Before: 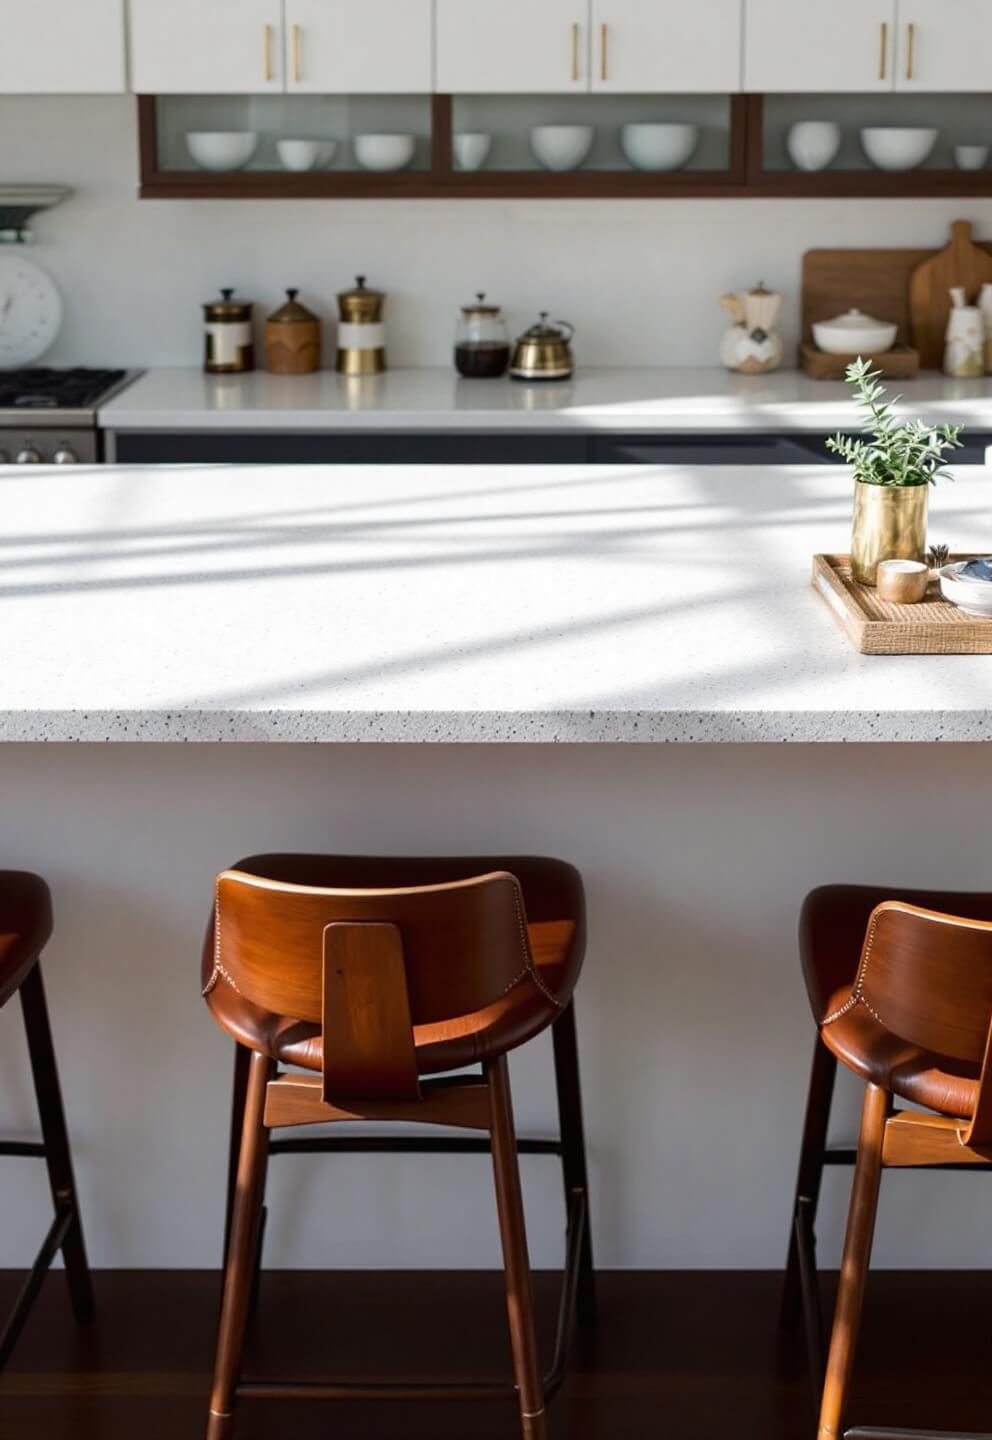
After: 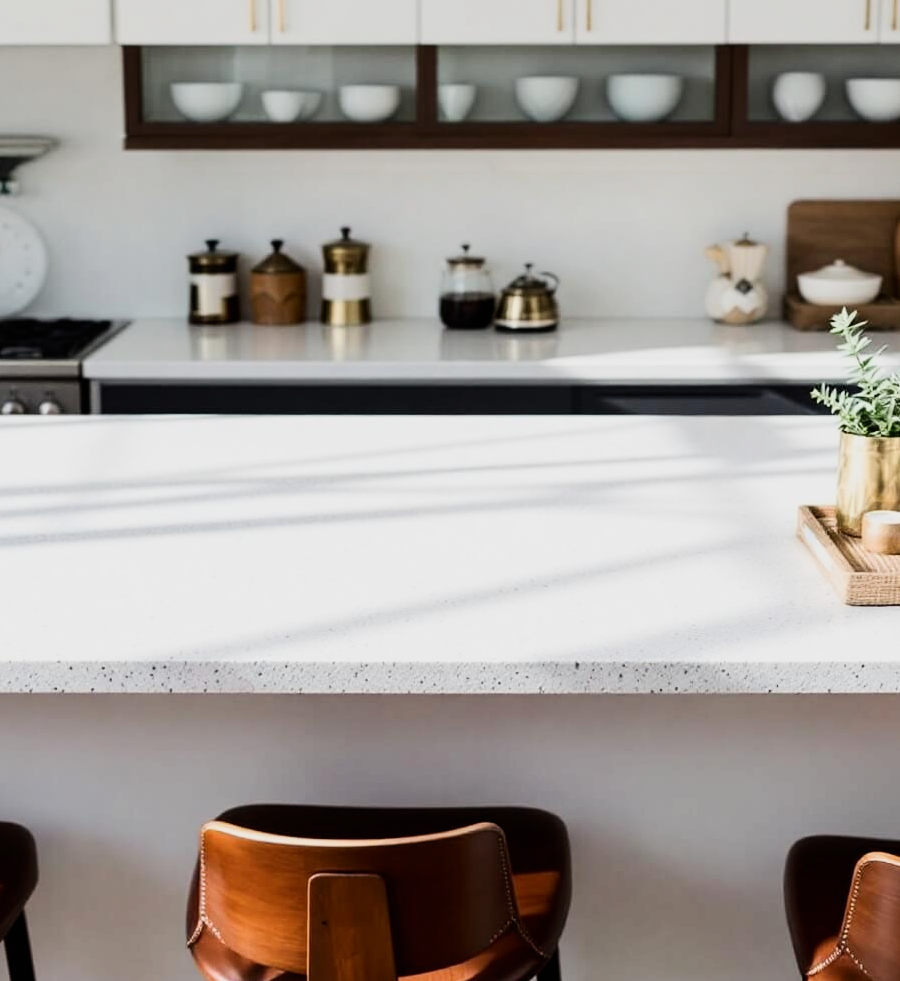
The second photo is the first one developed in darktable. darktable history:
exposure: exposure 0.014 EV, compensate highlight preservation false
contrast brightness saturation: contrast 0.236, brightness 0.093
crop: left 1.576%, top 3.437%, right 7.676%, bottom 28.408%
filmic rgb: black relative exposure -7.65 EV, white relative exposure 4.56 EV, hardness 3.61, contrast 1.055
